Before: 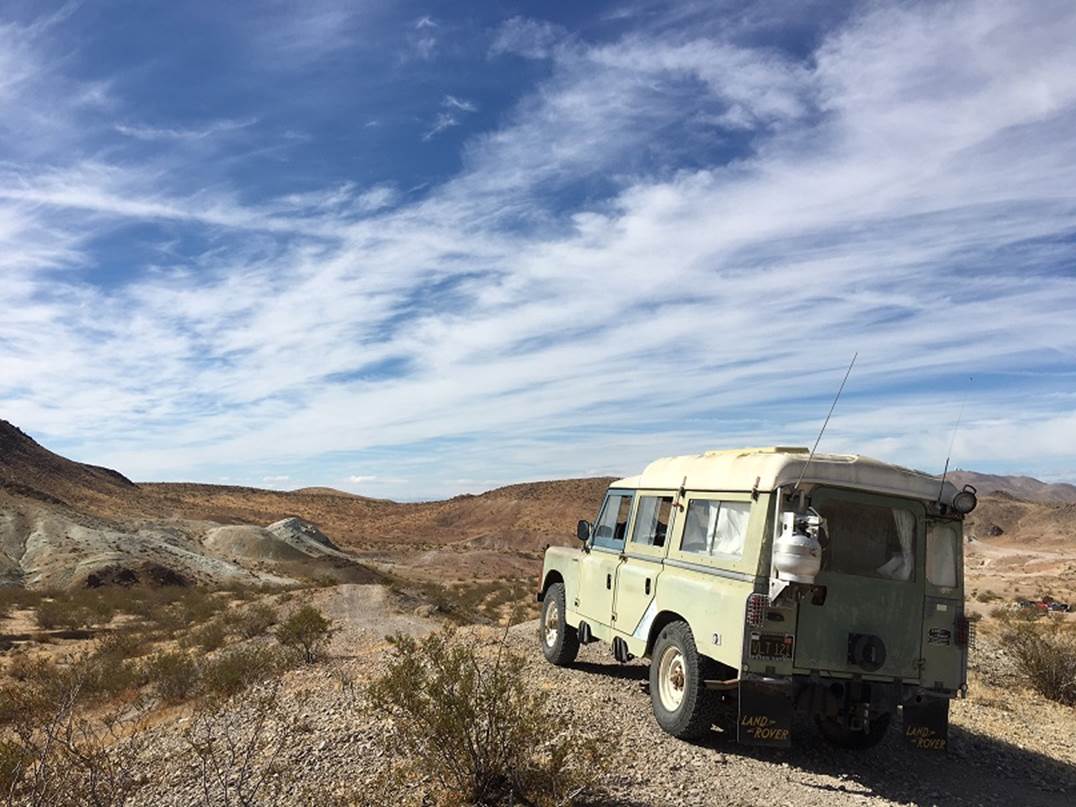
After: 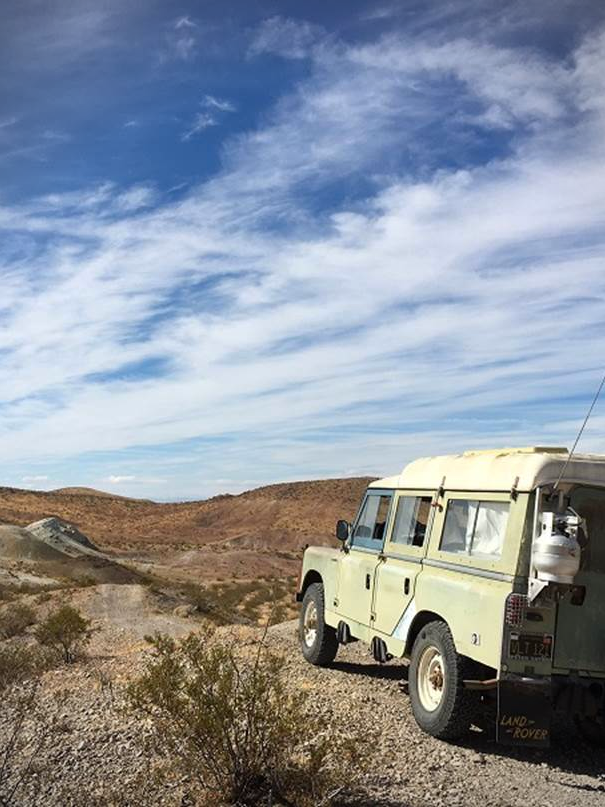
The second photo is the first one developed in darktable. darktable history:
crop and rotate: left 22.516%, right 21.234%
vignetting: fall-off radius 60.92%
color correction: saturation 1.1
